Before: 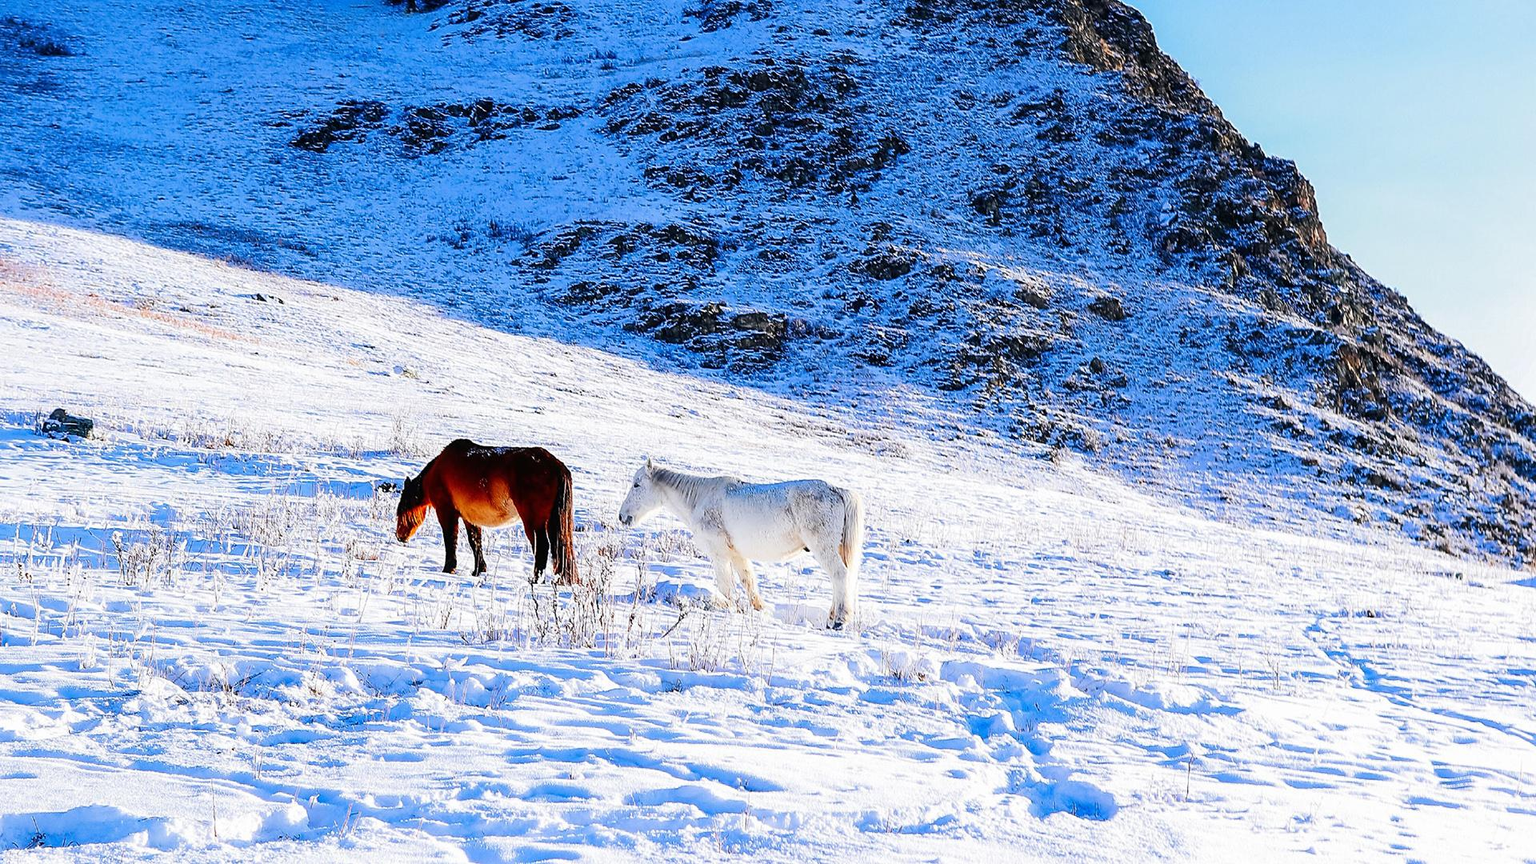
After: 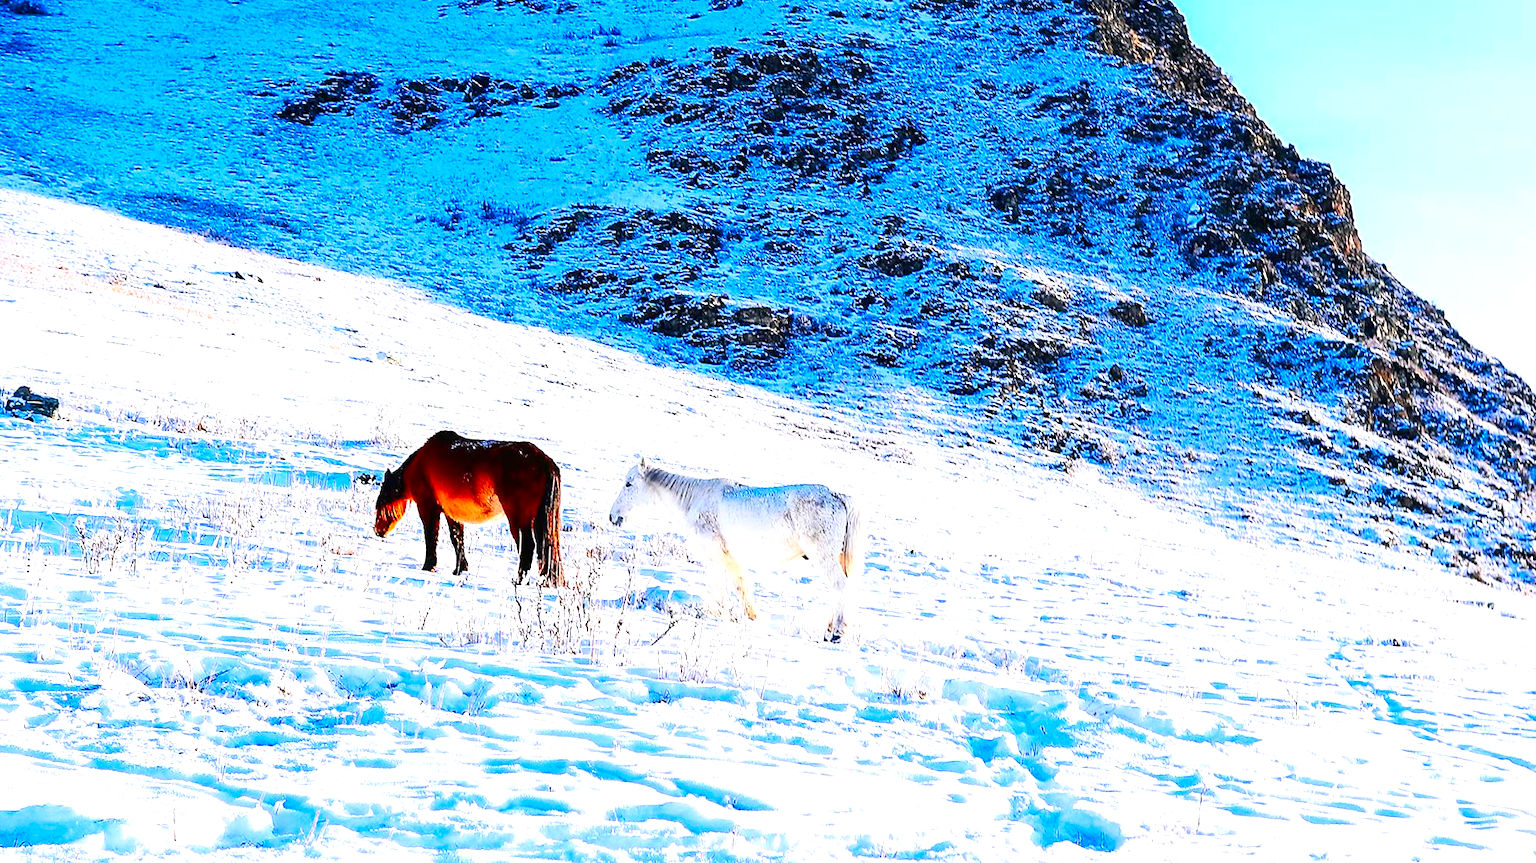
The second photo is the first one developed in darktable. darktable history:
white balance: emerald 1
exposure: exposure 0.669 EV, compensate highlight preservation false
crop and rotate: angle -1.69°
contrast brightness saturation: contrast 0.16, saturation 0.32
